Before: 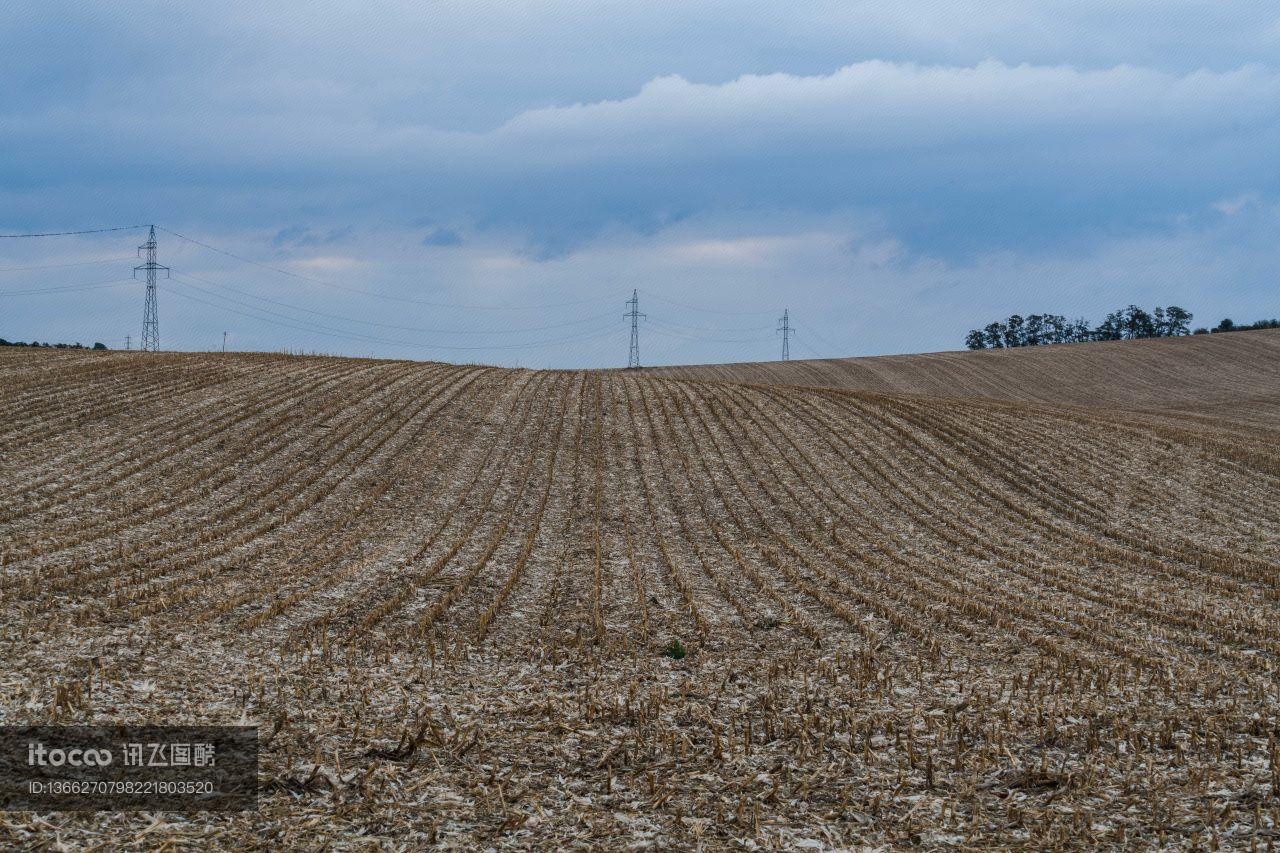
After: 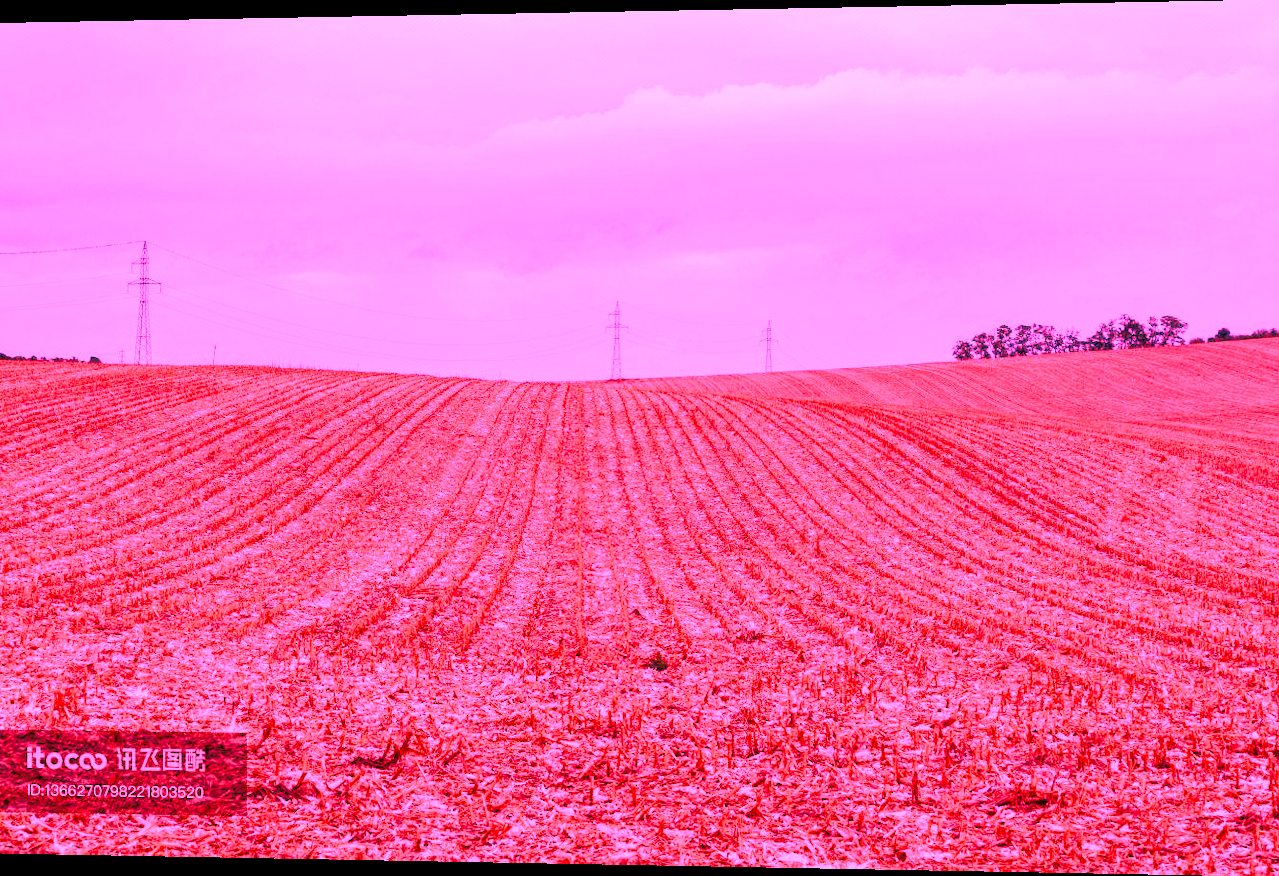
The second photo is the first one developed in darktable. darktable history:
rotate and perspective: lens shift (horizontal) -0.055, automatic cropping off
white balance: red 4.26, blue 1.802
local contrast: highlights 100%, shadows 100%, detail 120%, midtone range 0.2
color balance rgb: shadows fall-off 101%, linear chroma grading › mid-tones 7.63%, perceptual saturation grading › mid-tones 11.68%, mask middle-gray fulcrum 22.45%, global vibrance 10.11%, saturation formula JzAzBz (2021)
